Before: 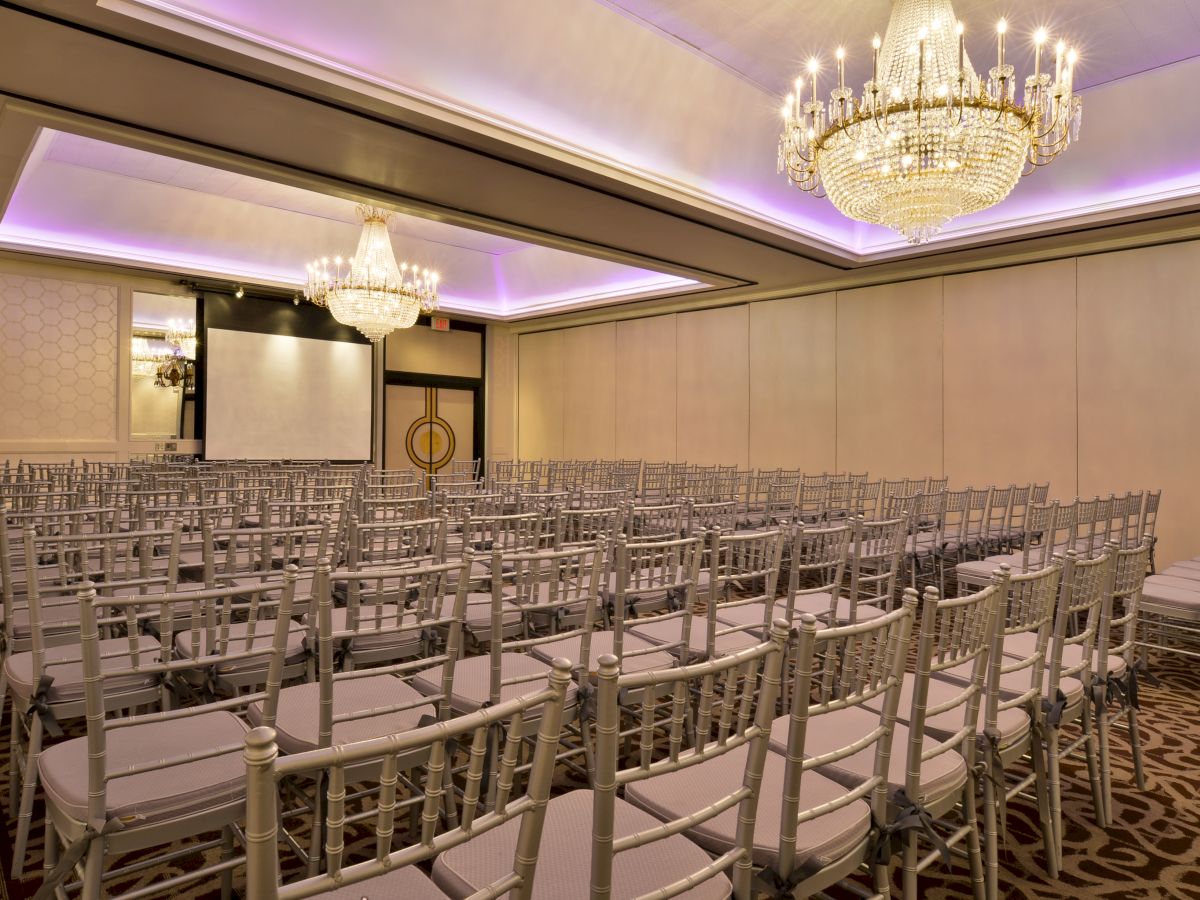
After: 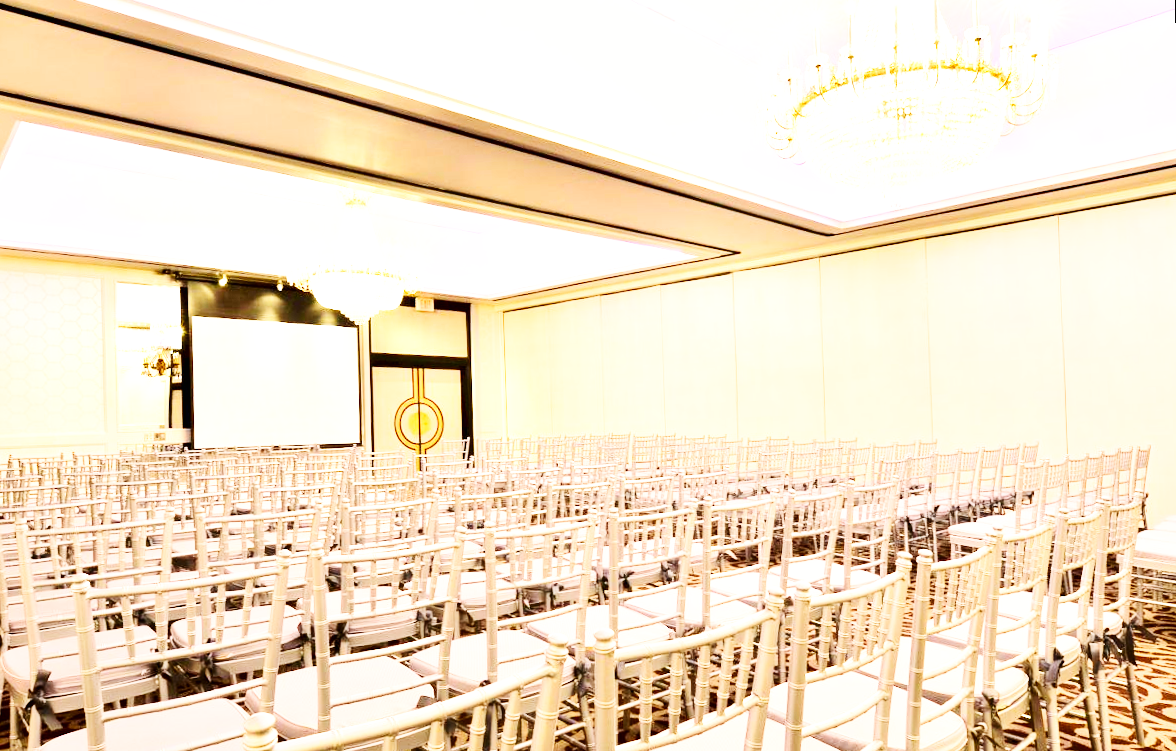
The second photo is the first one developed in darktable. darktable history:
base curve: curves: ch0 [(0, 0.003) (0.001, 0.002) (0.006, 0.004) (0.02, 0.022) (0.048, 0.086) (0.094, 0.234) (0.162, 0.431) (0.258, 0.629) (0.385, 0.8) (0.548, 0.918) (0.751, 0.988) (1, 1)], preserve colors none
exposure: black level correction 0, exposure 1.198 EV, compensate exposure bias true, compensate highlight preservation false
contrast brightness saturation: contrast 0.22
crop and rotate: top 0%, bottom 11.49%
rotate and perspective: rotation -2°, crop left 0.022, crop right 0.978, crop top 0.049, crop bottom 0.951
